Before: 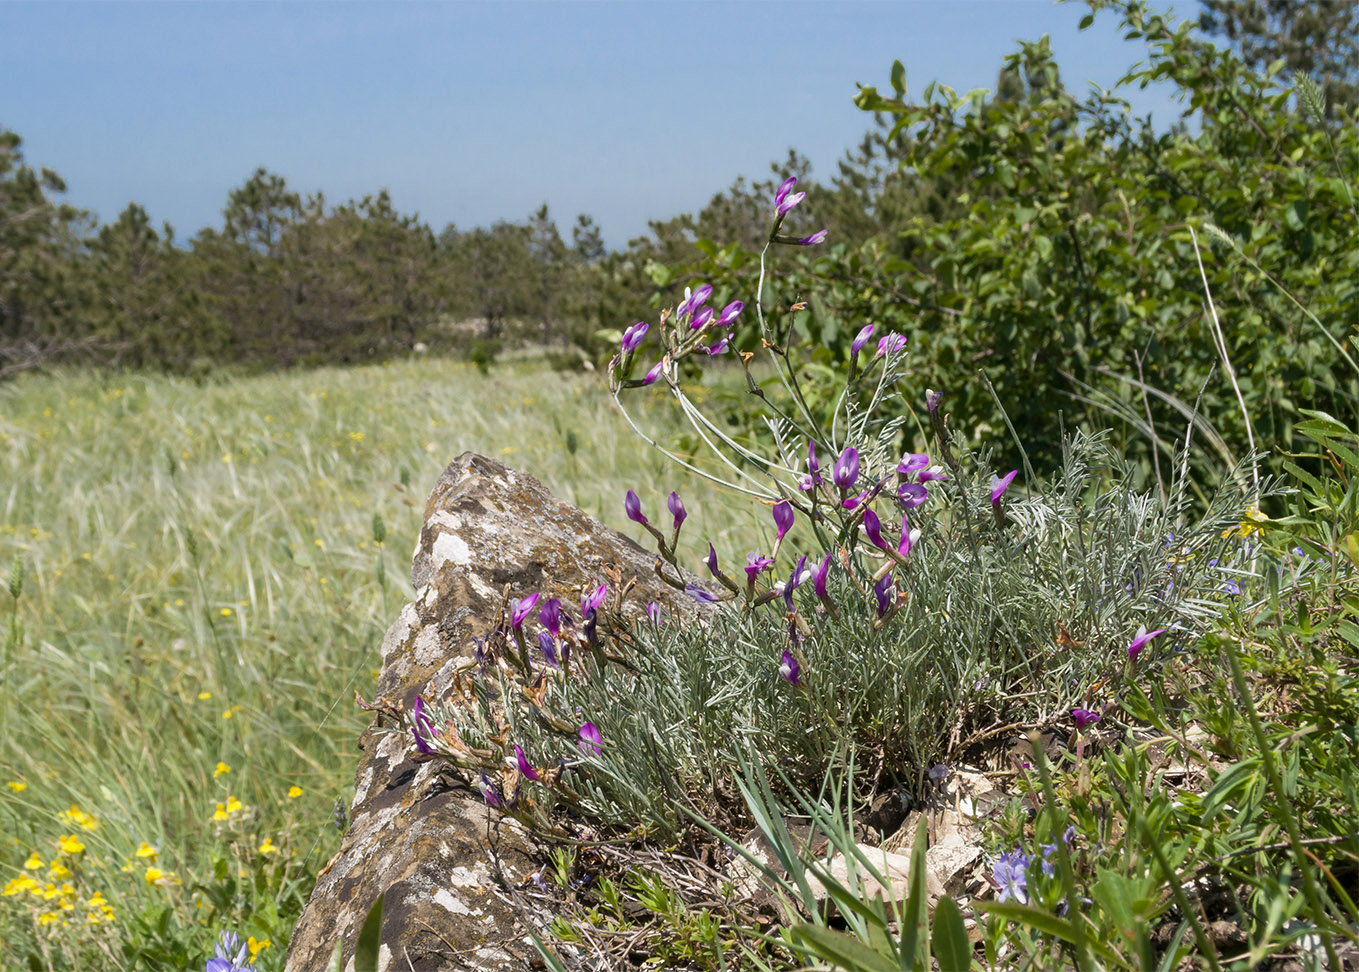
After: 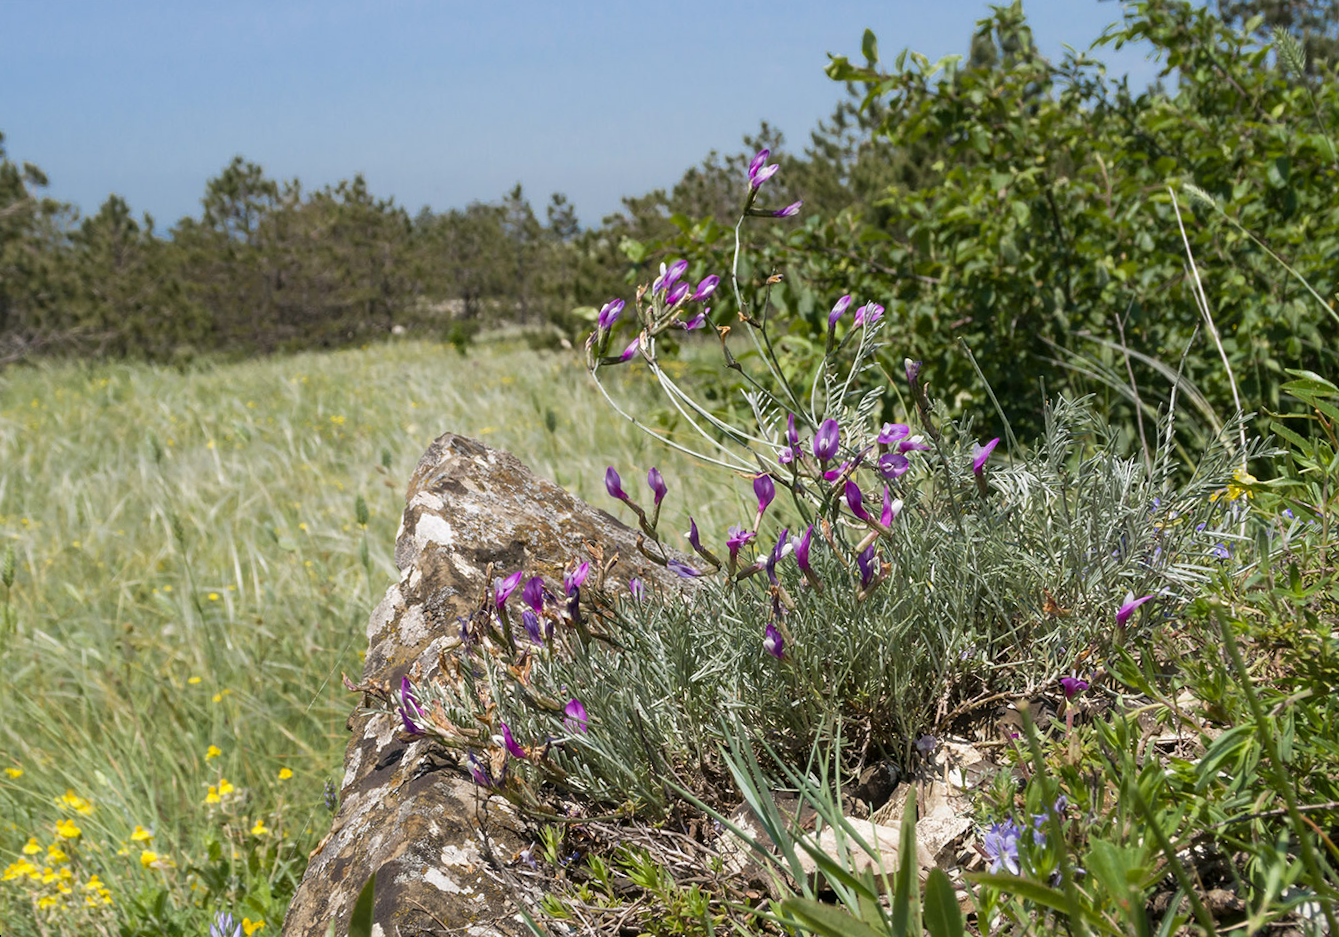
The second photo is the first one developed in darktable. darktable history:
rotate and perspective: rotation -1.32°, lens shift (horizontal) -0.031, crop left 0.015, crop right 0.985, crop top 0.047, crop bottom 0.982
